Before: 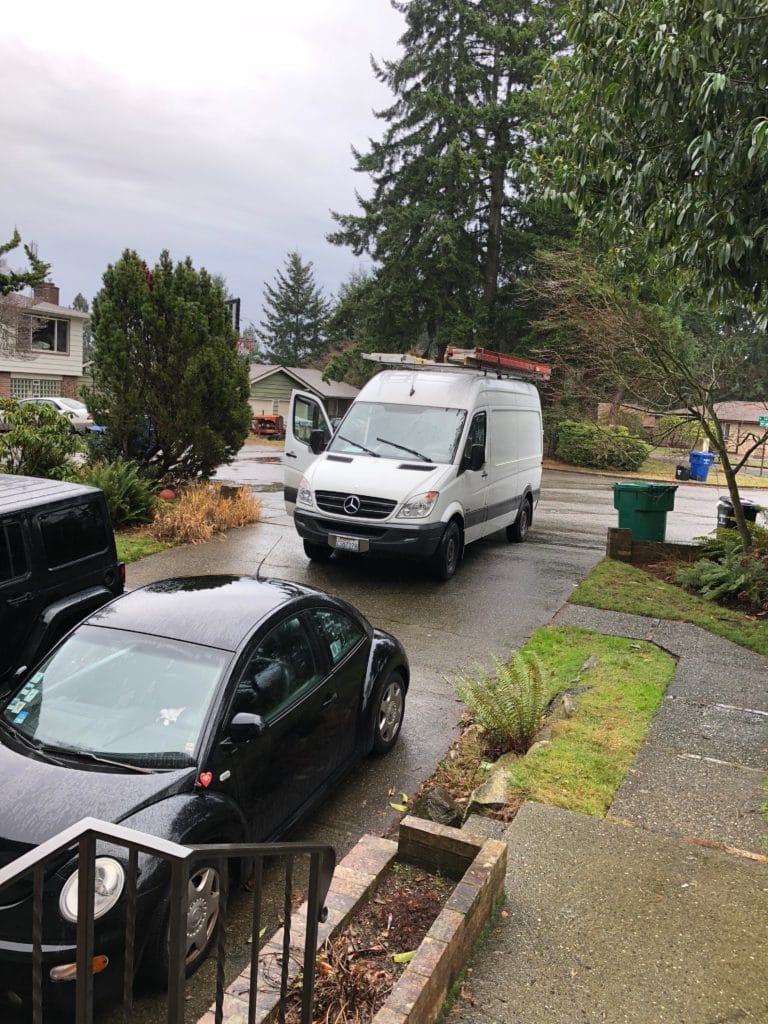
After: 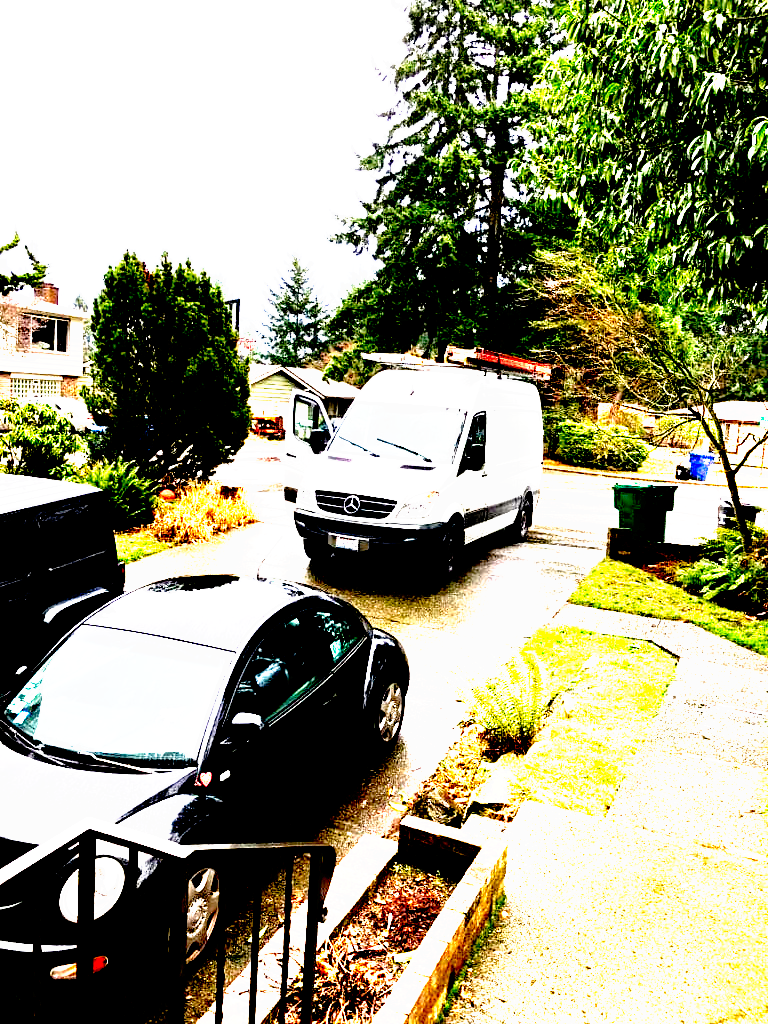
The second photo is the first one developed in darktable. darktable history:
exposure: black level correction 0.035, exposure 0.9 EV, compensate highlight preservation false
tone curve: curves: ch0 [(0, 0) (0.003, 0.01) (0.011, 0.011) (0.025, 0.008) (0.044, 0.007) (0.069, 0.006) (0.1, 0.005) (0.136, 0.015) (0.177, 0.094) (0.224, 0.241) (0.277, 0.369) (0.335, 0.5) (0.399, 0.648) (0.468, 0.811) (0.543, 0.975) (0.623, 0.989) (0.709, 0.989) (0.801, 0.99) (0.898, 0.99) (1, 1)], preserve colors none
white balance: red 1.009, blue 0.985
